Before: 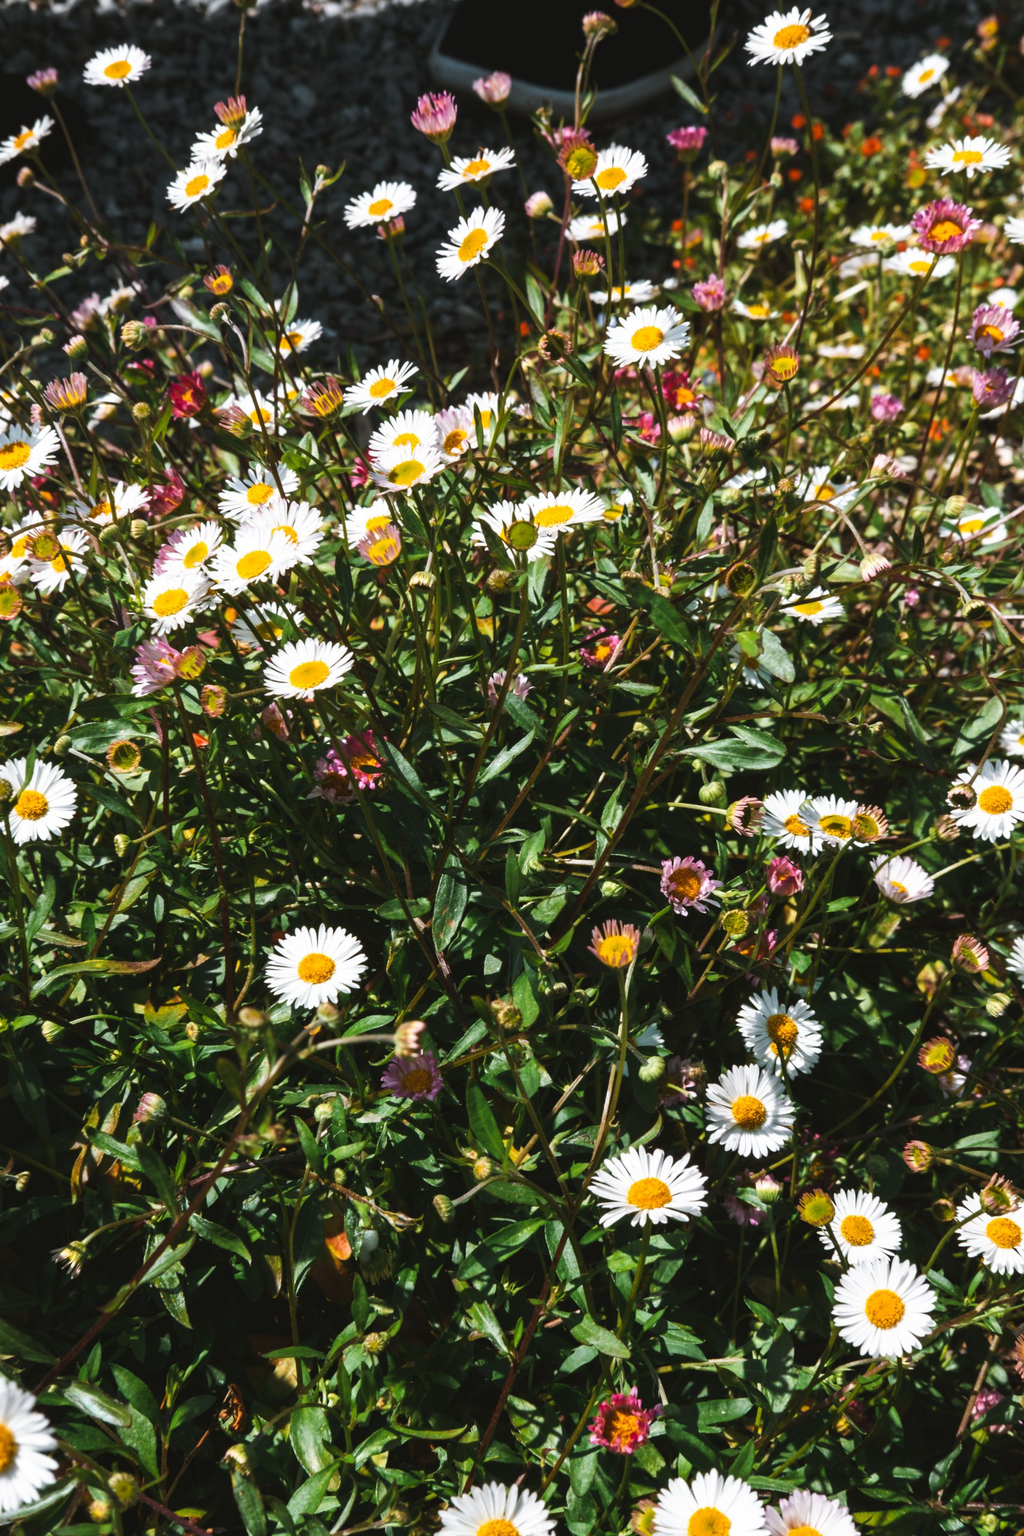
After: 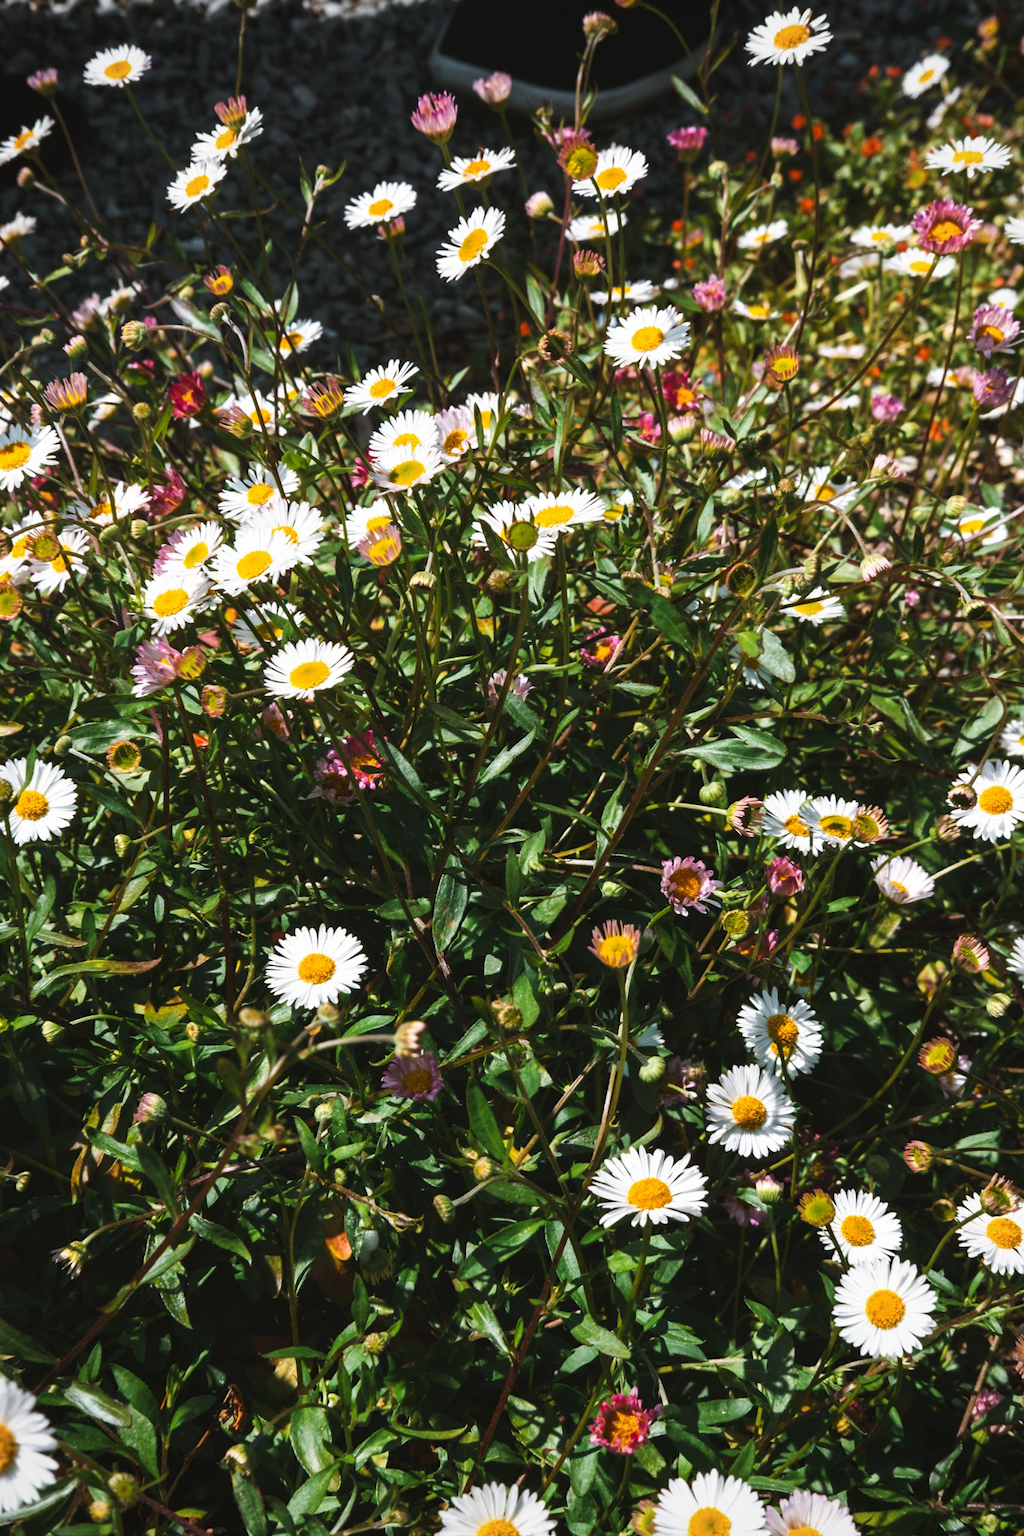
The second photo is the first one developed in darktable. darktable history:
vignetting: fall-off radius 61.21%, brightness -0.306, saturation -0.062
